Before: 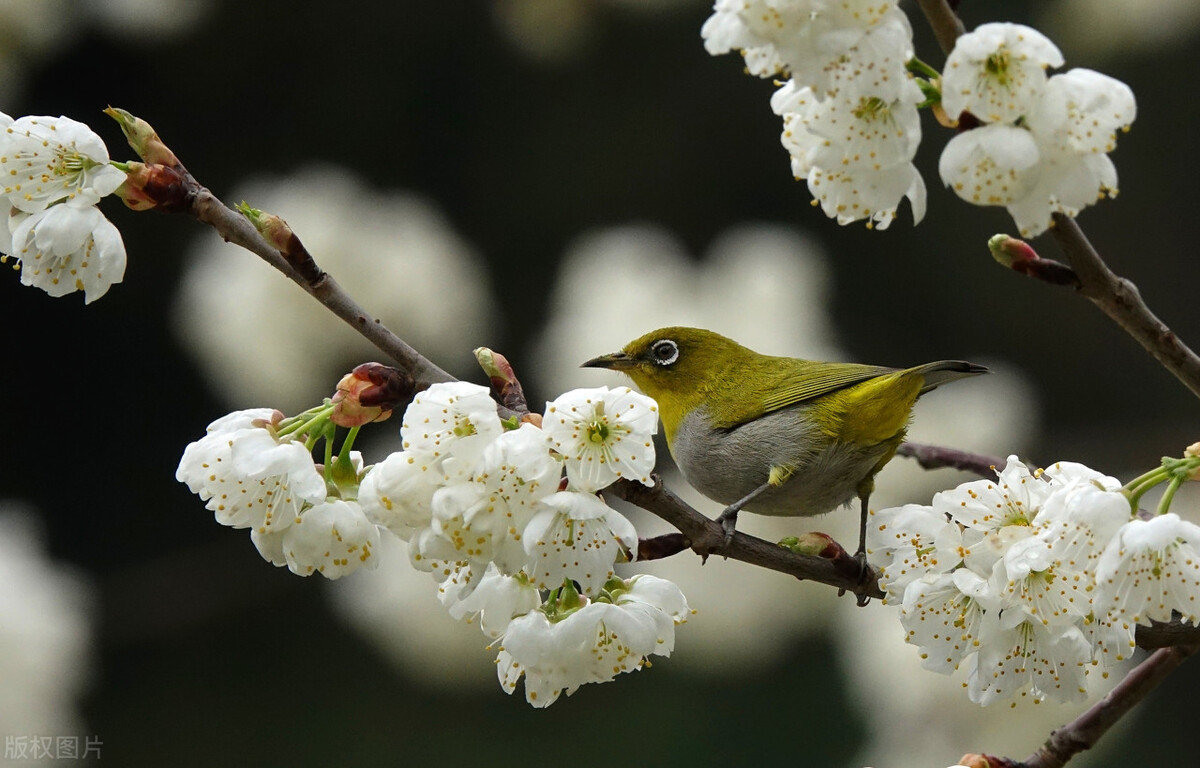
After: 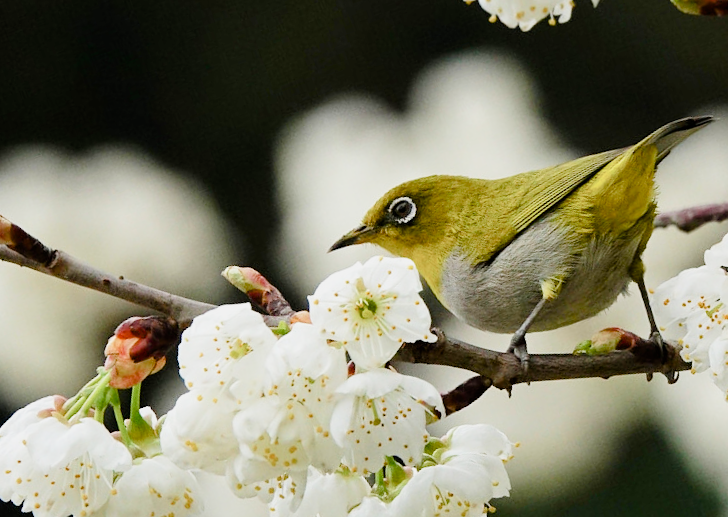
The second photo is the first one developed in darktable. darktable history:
exposure: exposure 0.459 EV, compensate exposure bias true, compensate highlight preservation false
filmic rgb: black relative exposure -5.07 EV, white relative exposure 3.54 EV, hardness 3.19, contrast 1.514, highlights saturation mix -49.6%
crop and rotate: angle 19.69°, left 6.99%, right 3.835%, bottom 1.069%
color balance rgb: linear chroma grading › global chroma 14.695%, perceptual saturation grading › global saturation 20%, perceptual saturation grading › highlights -49.196%, perceptual saturation grading › shadows 24.182%, contrast -29.598%
